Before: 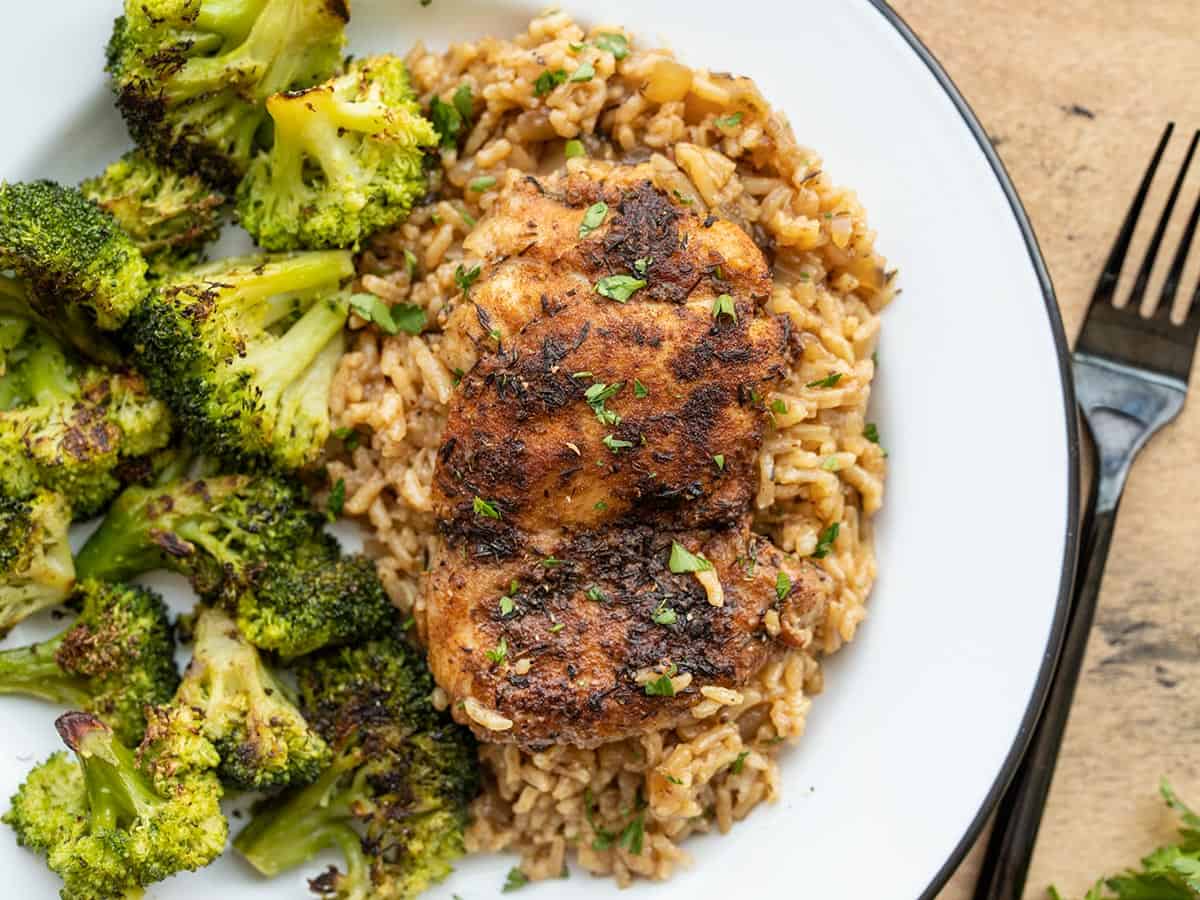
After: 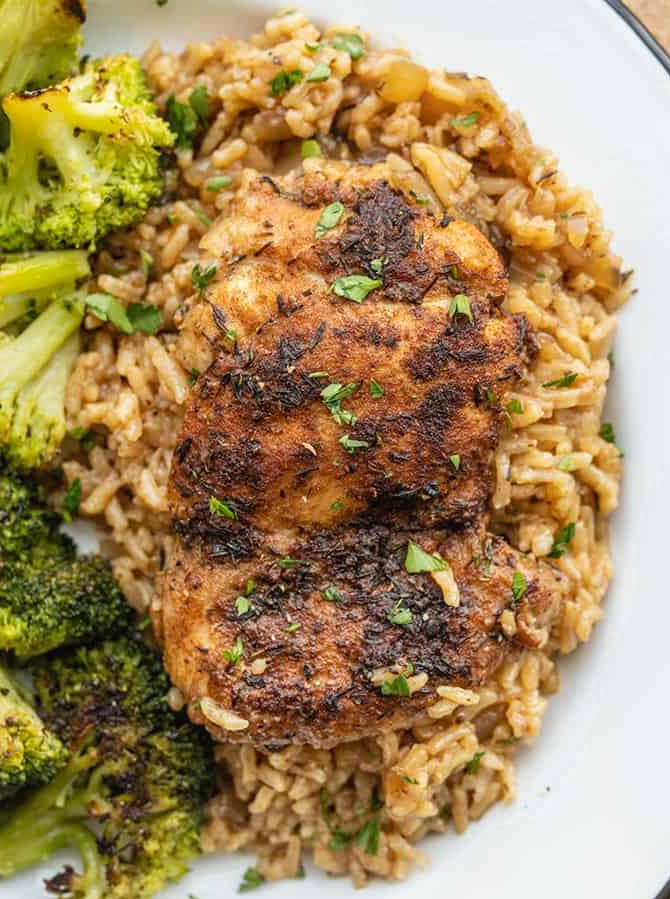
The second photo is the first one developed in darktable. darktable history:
crop: left 22.082%, right 22.076%, bottom 0.012%
local contrast: detail 110%
